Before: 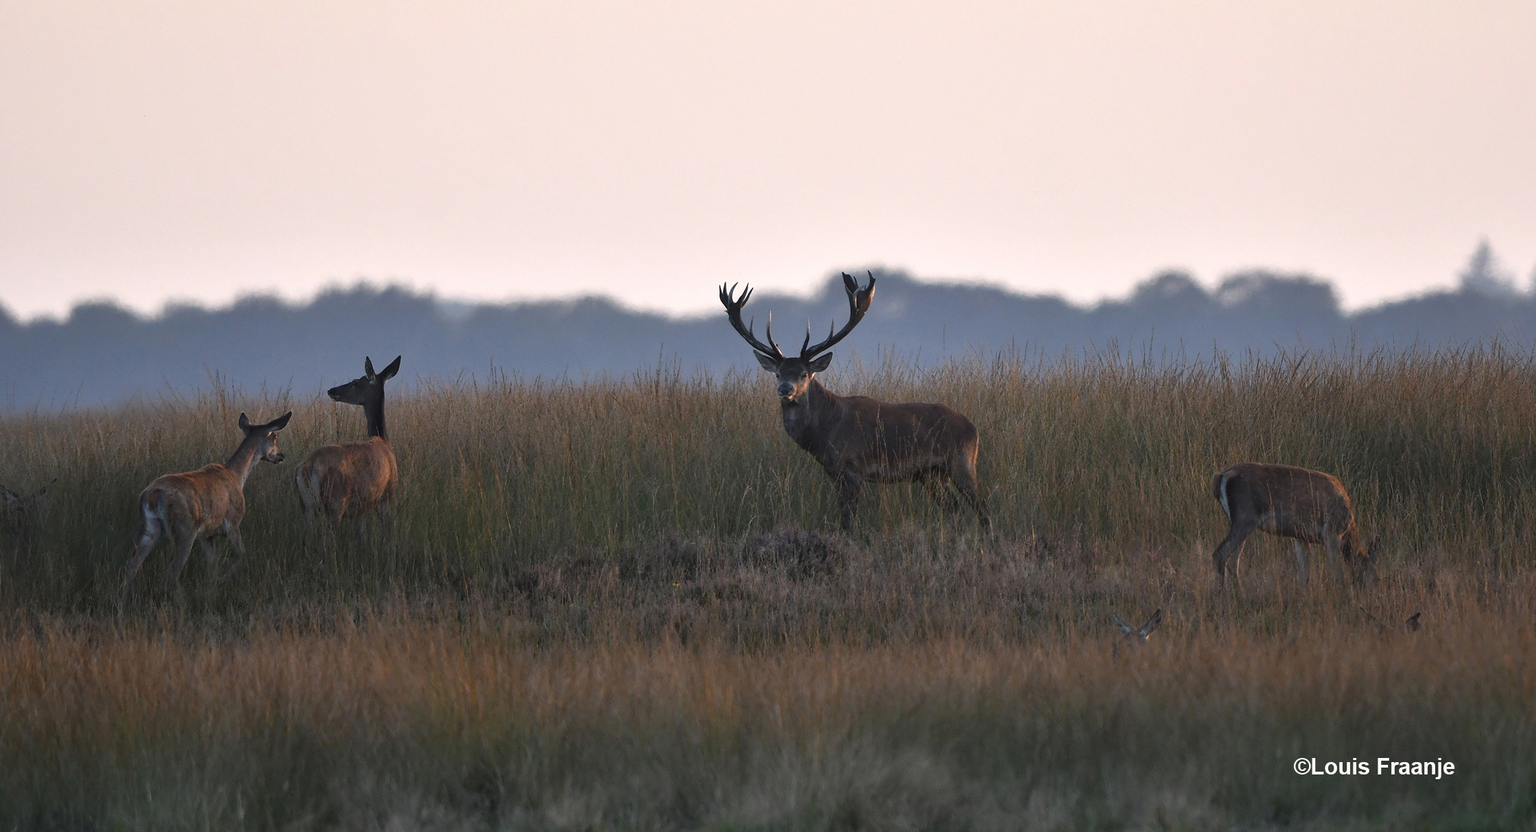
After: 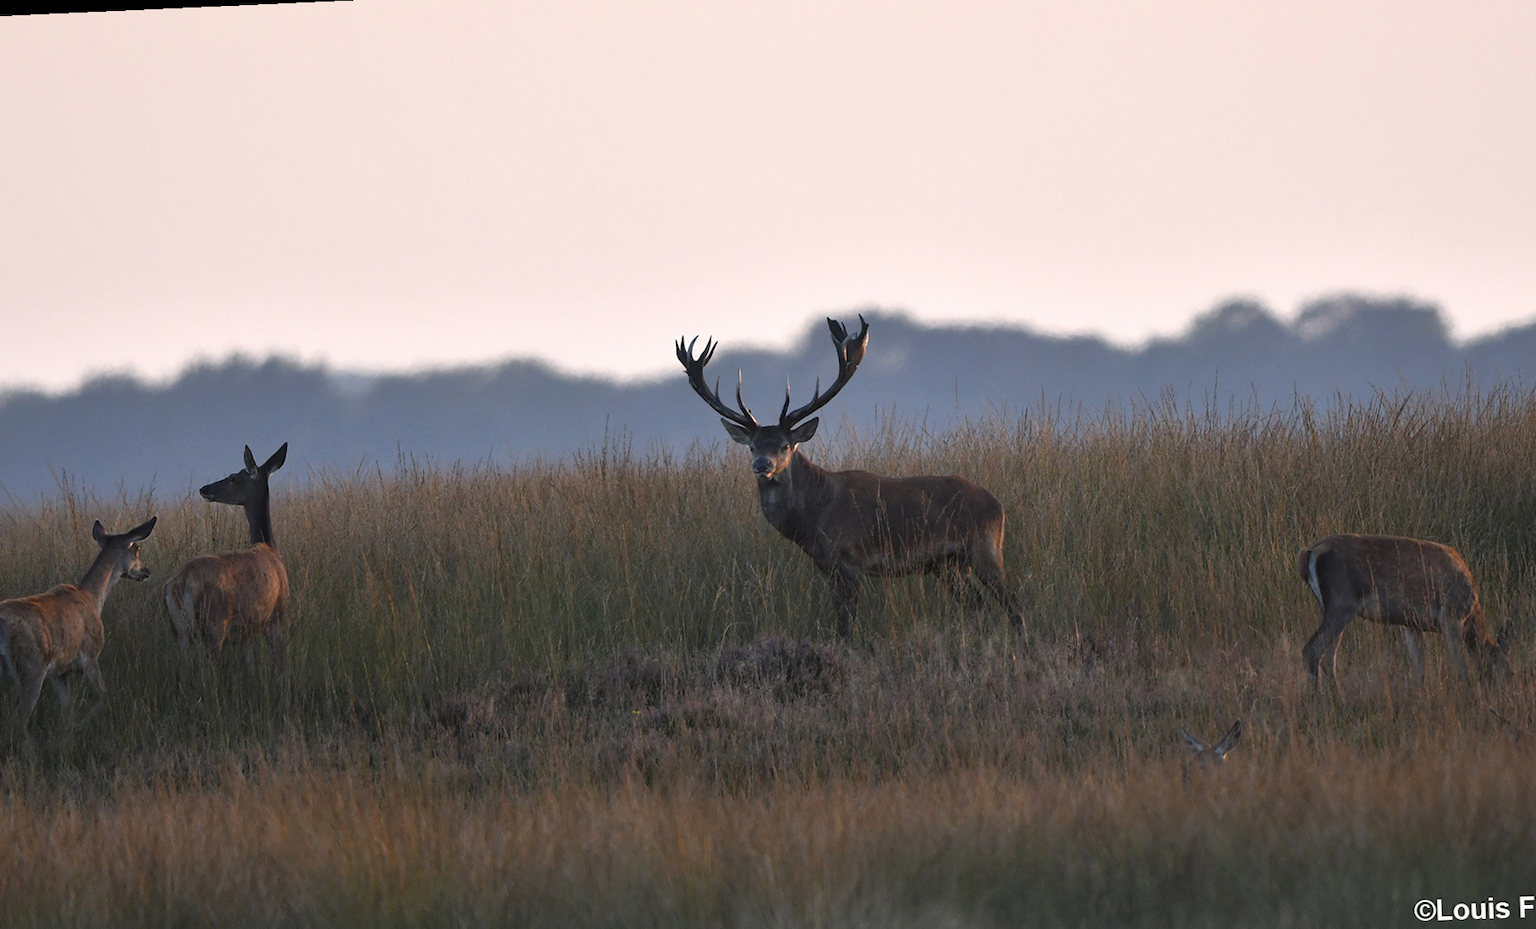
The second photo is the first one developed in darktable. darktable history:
crop: left 11.225%, top 5.381%, right 9.565%, bottom 10.314%
rotate and perspective: rotation -2.22°, lens shift (horizontal) -0.022, automatic cropping off
